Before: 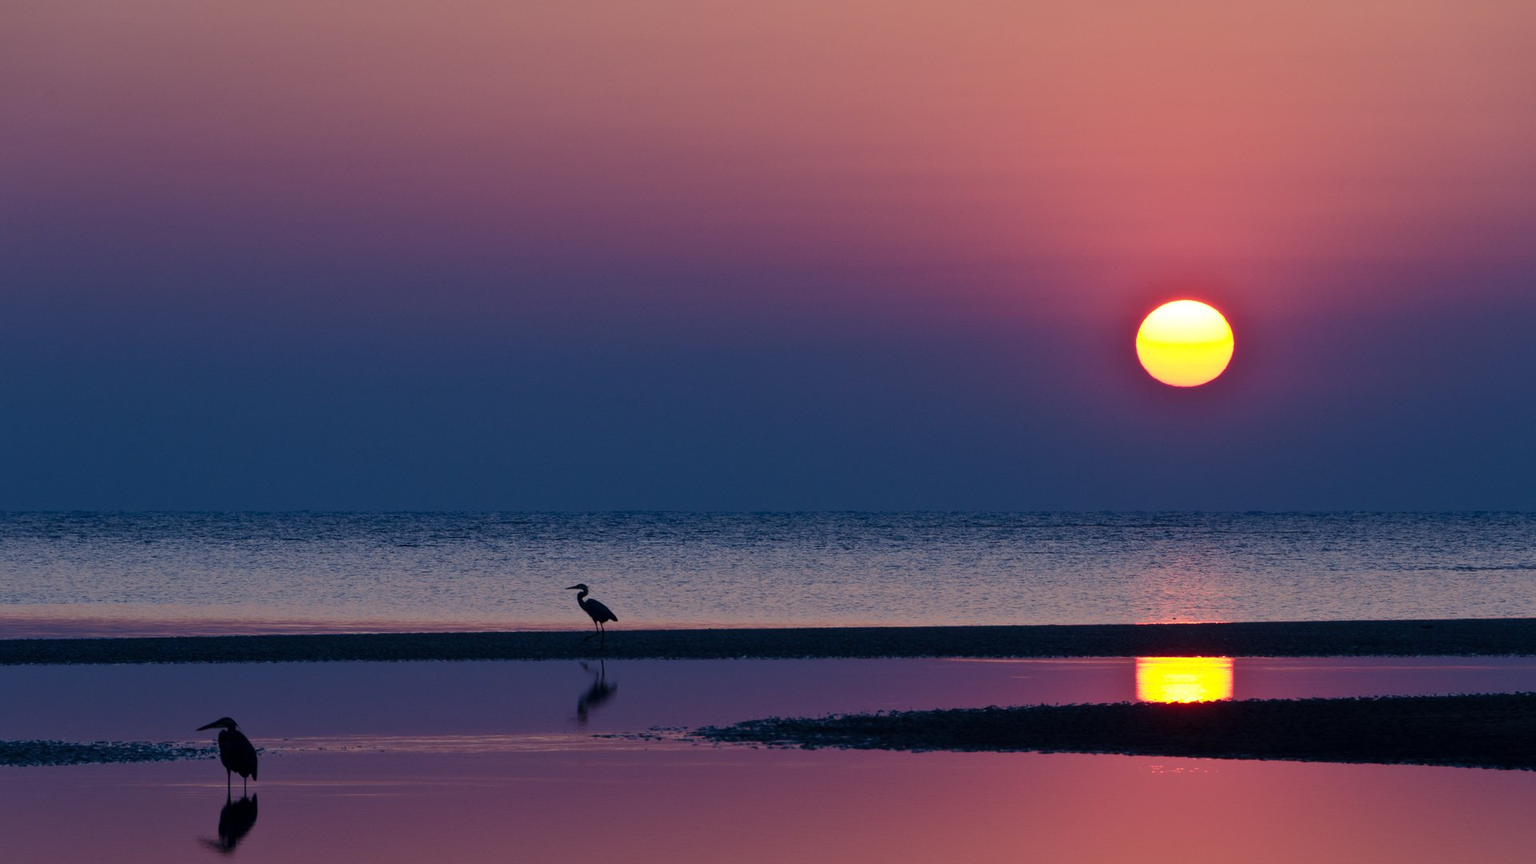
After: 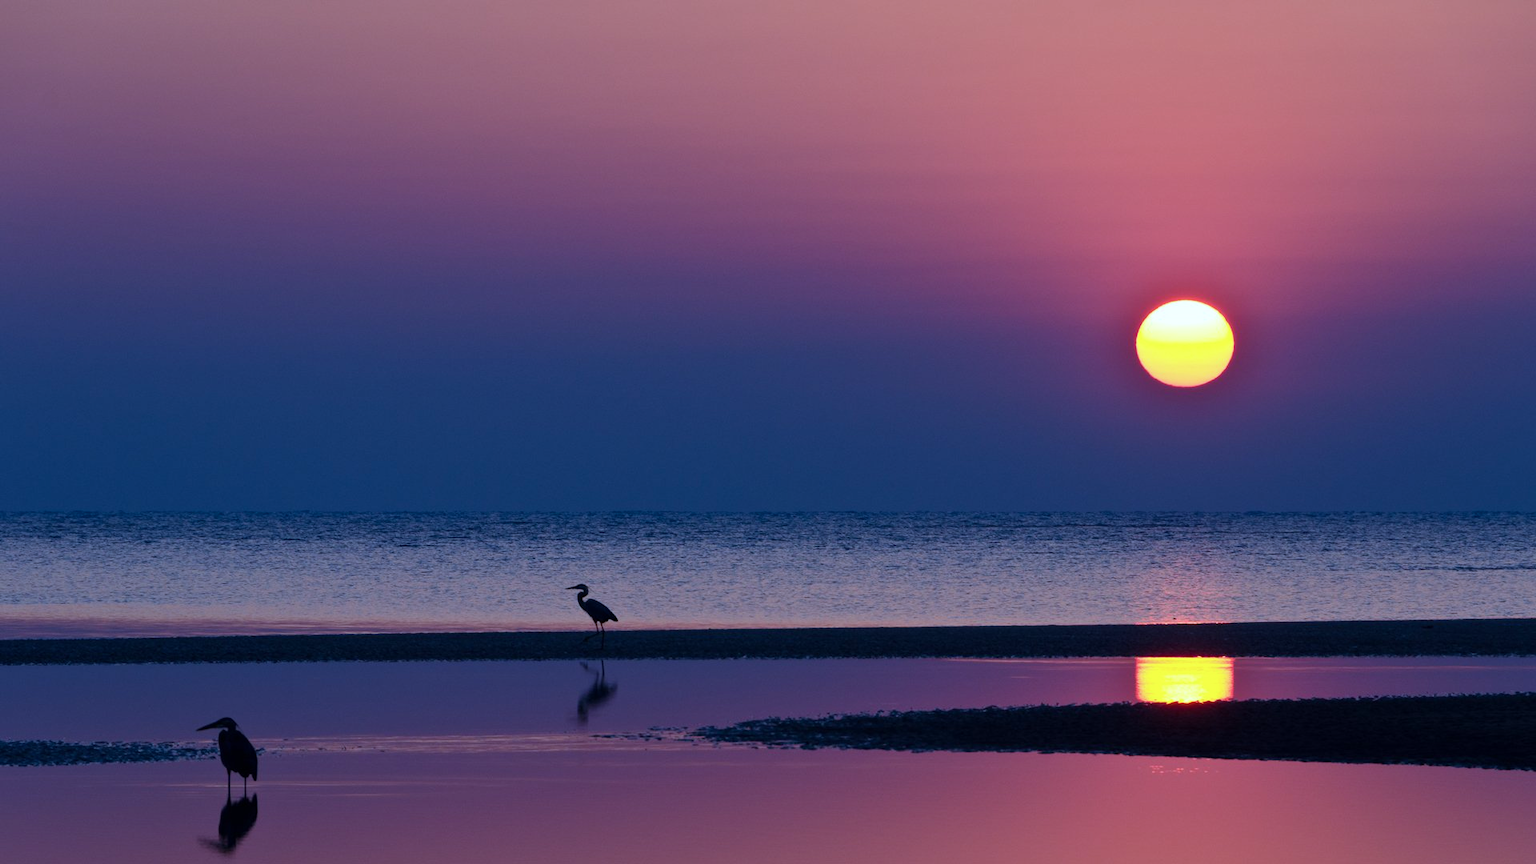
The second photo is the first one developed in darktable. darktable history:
color calibration: illuminant custom, x 0.372, y 0.384, temperature 4280.73 K
